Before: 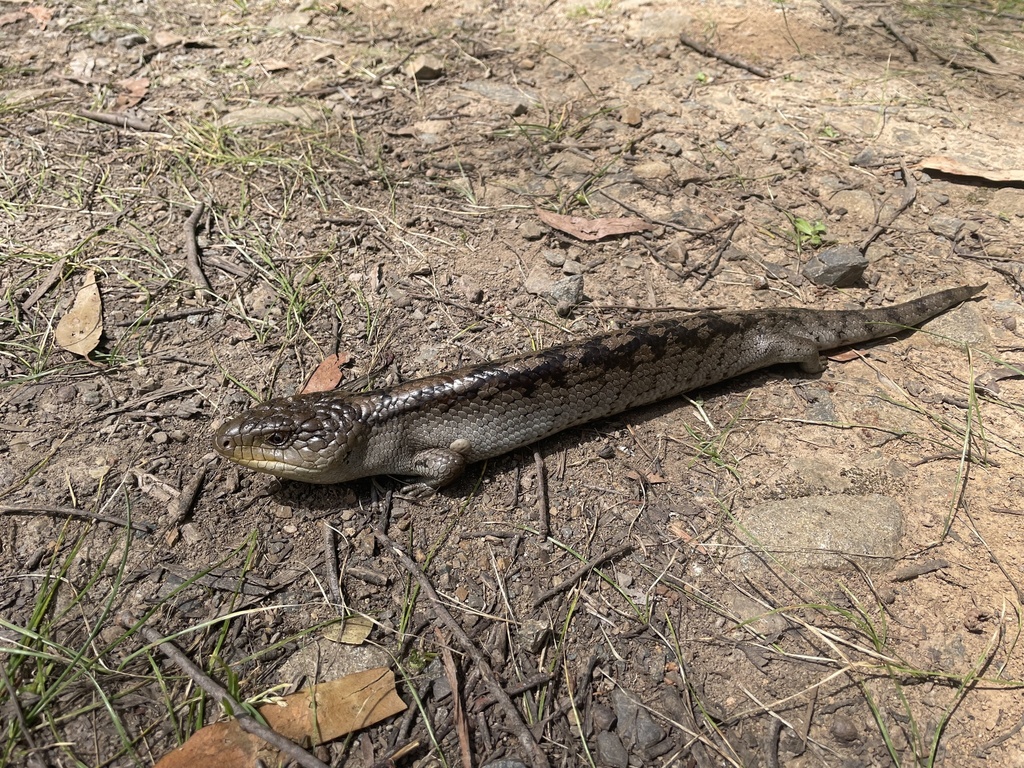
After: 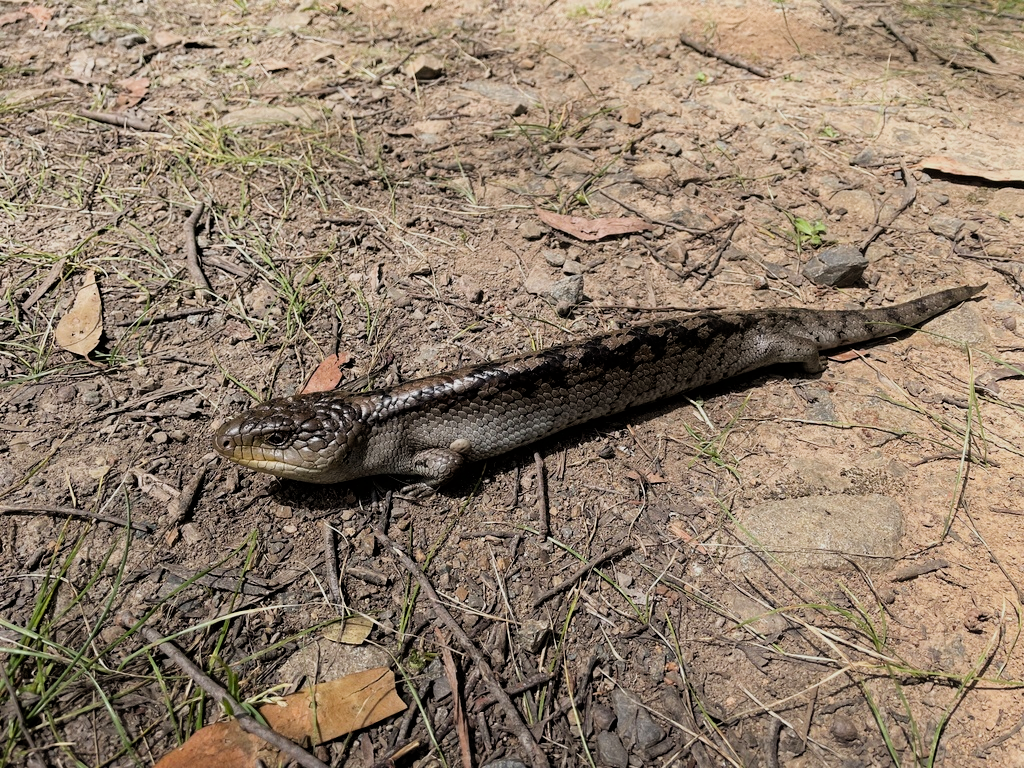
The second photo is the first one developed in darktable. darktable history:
filmic rgb: black relative exposure -7.75 EV, white relative exposure 4.36 EV, hardness 3.75, latitude 49.19%, contrast 1.1
